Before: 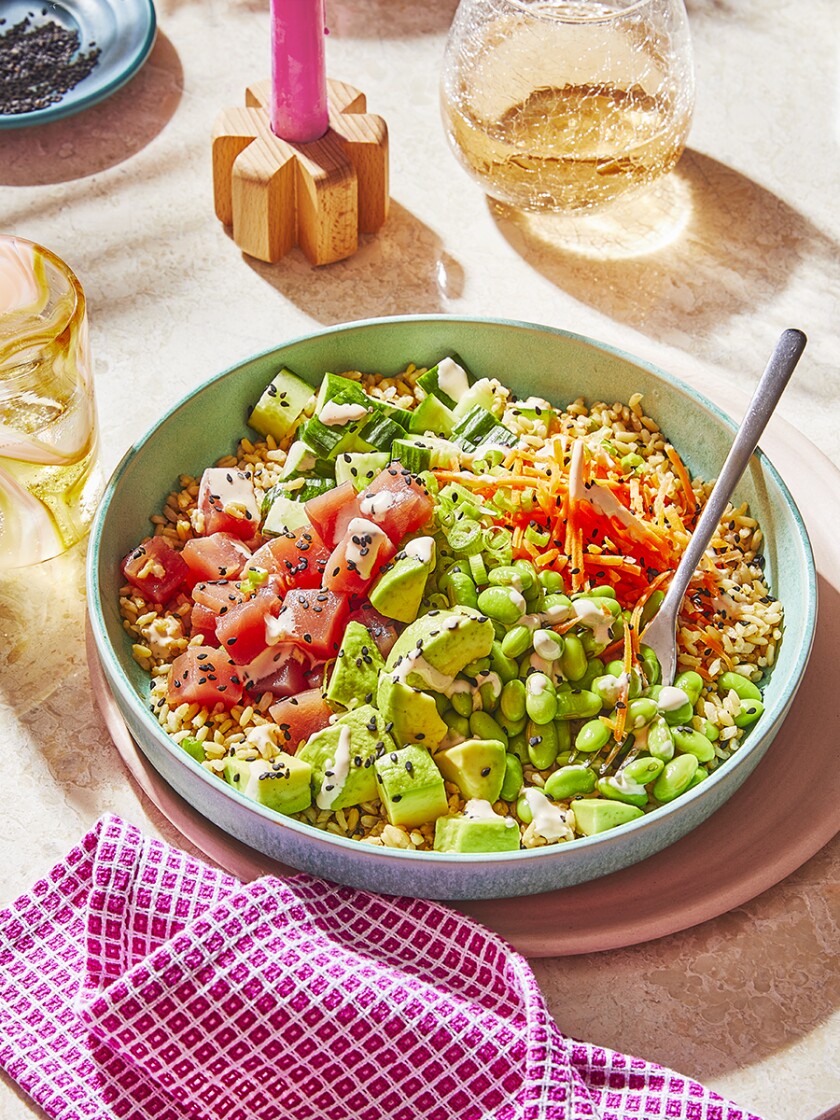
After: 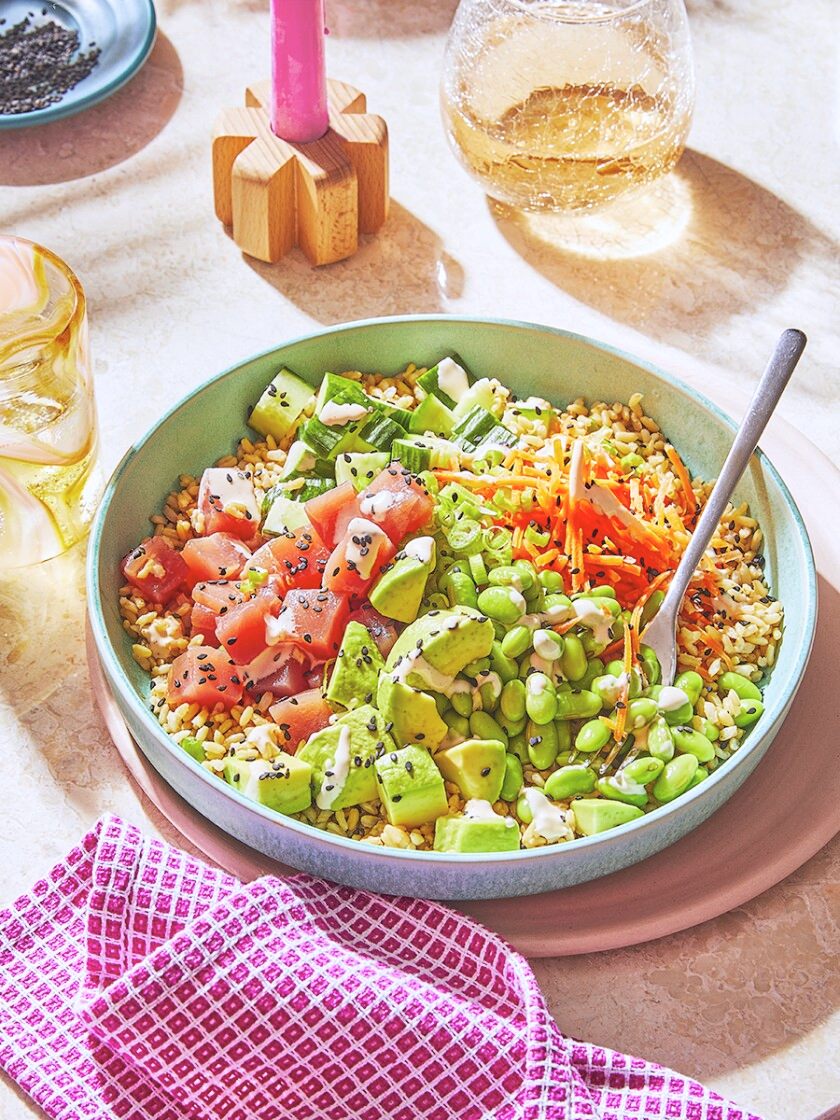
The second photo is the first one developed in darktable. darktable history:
contrast brightness saturation: brightness 0.15
rgb levels: preserve colors max RGB
white balance: red 0.984, blue 1.059
